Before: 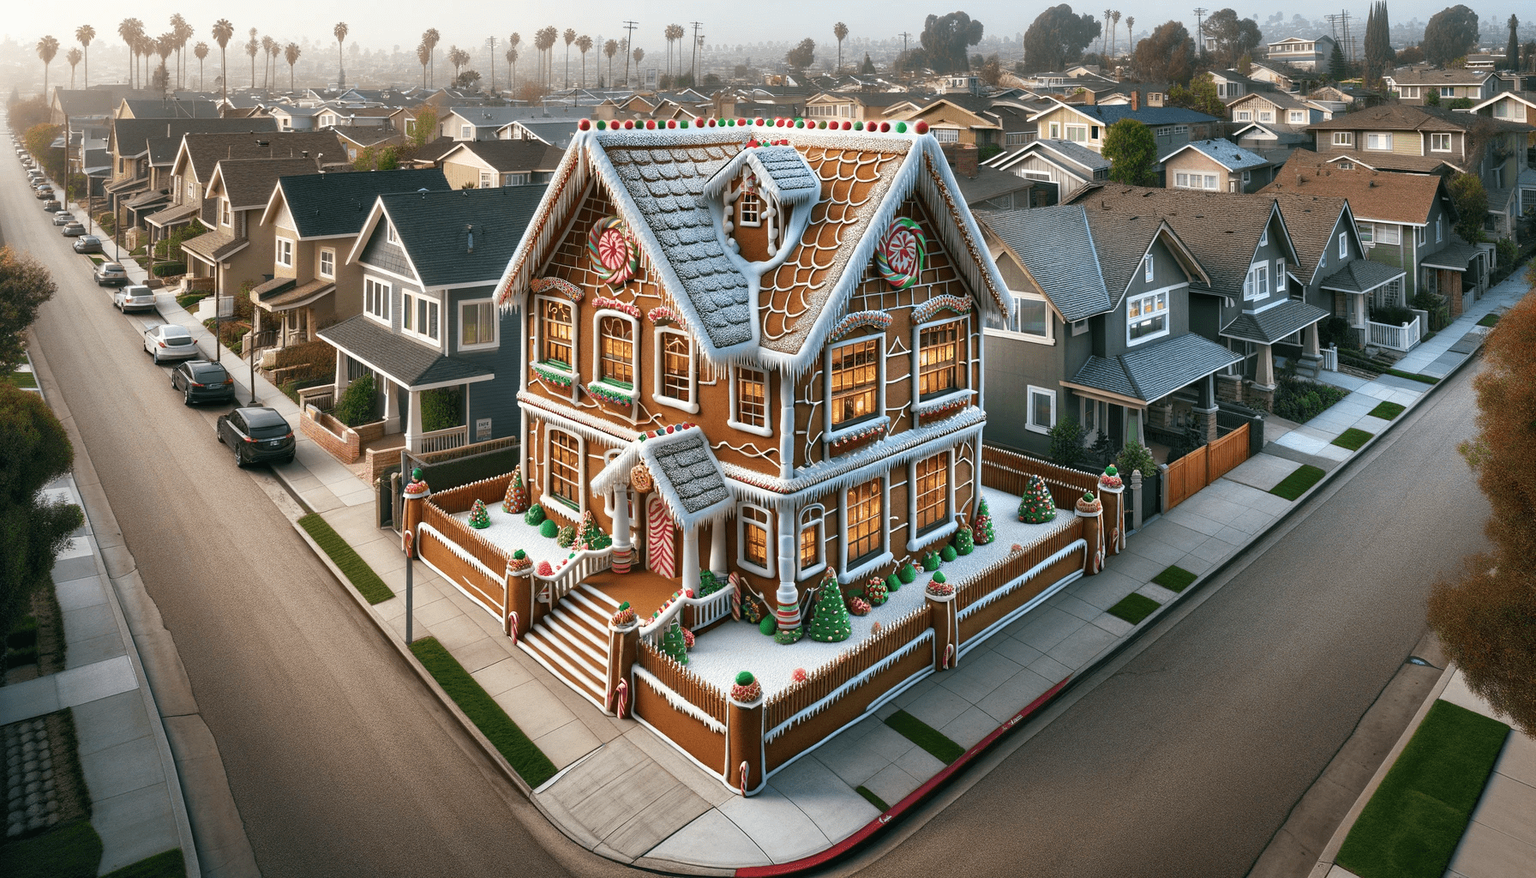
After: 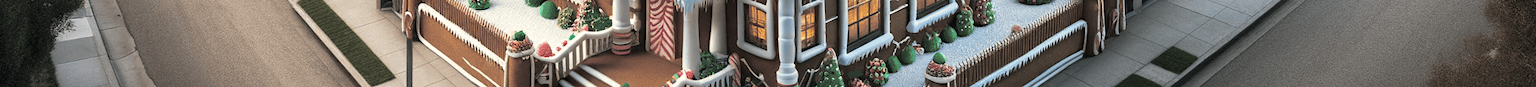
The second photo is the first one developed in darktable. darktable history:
crop and rotate: top 59.084%, bottom 30.916%
split-toning: shadows › hue 43.2°, shadows › saturation 0, highlights › hue 50.4°, highlights › saturation 1
